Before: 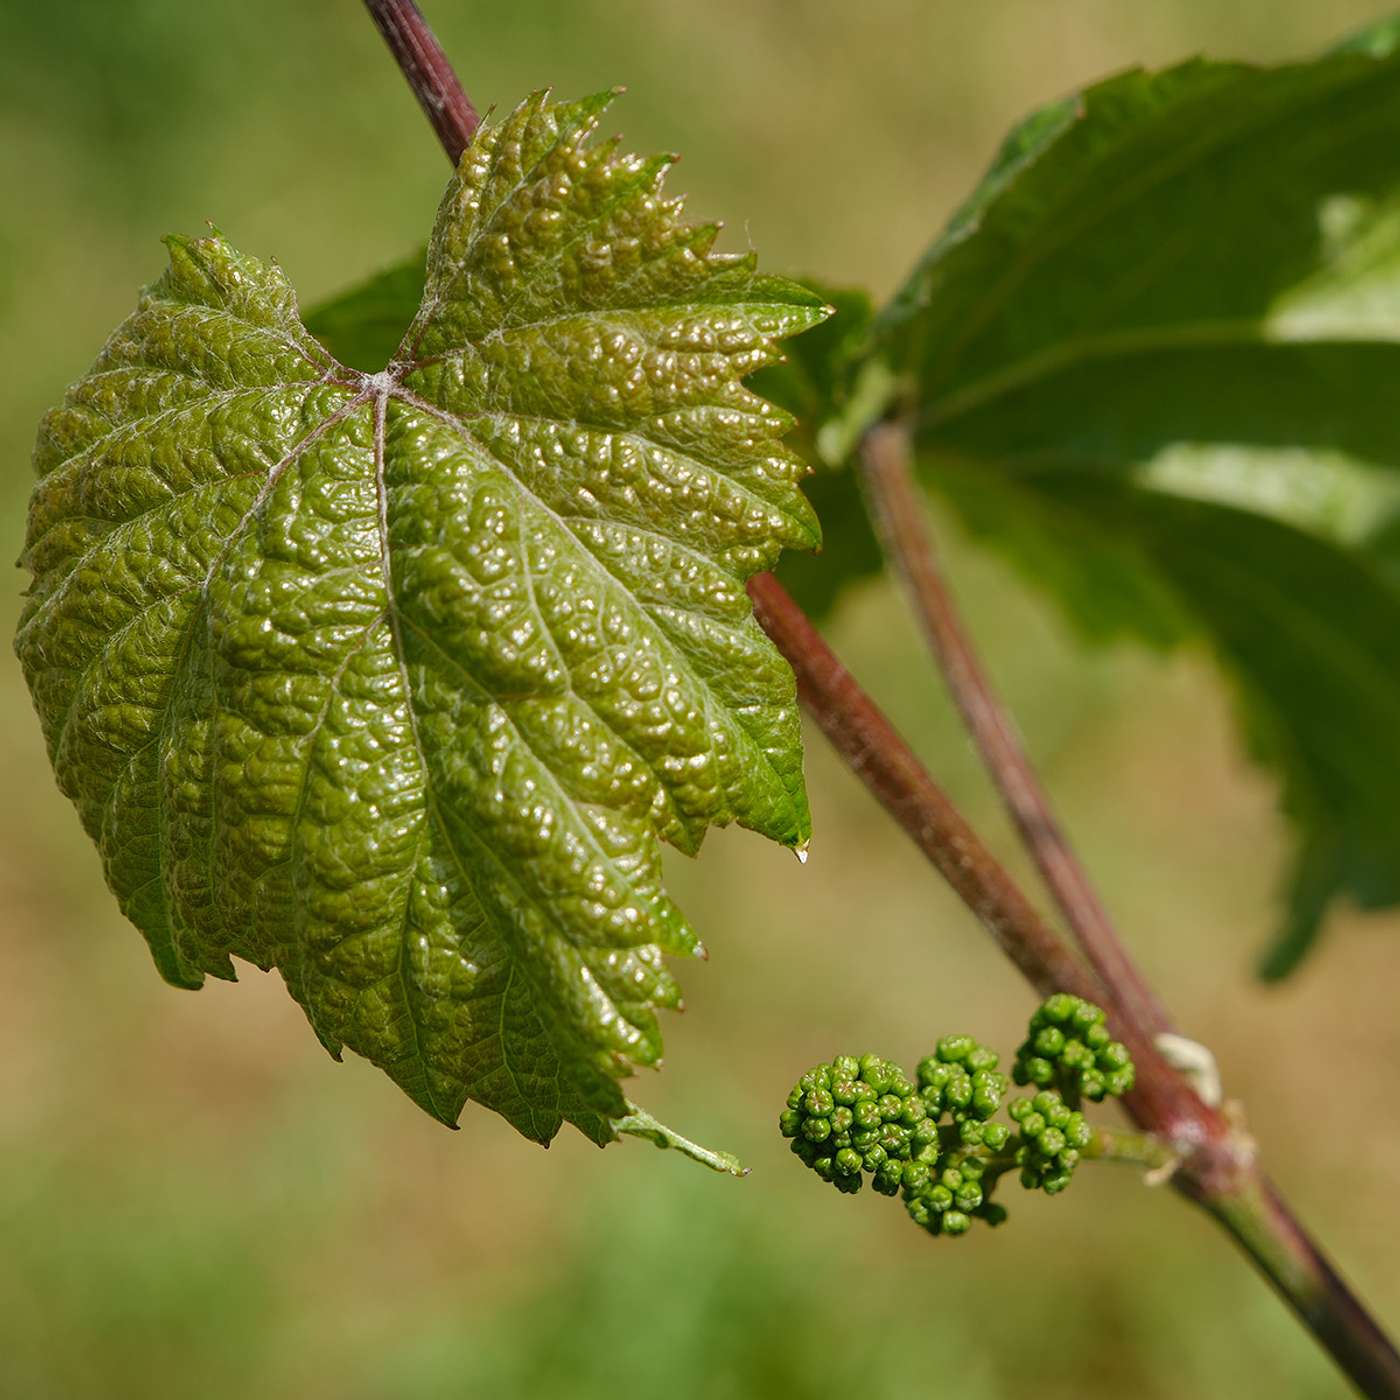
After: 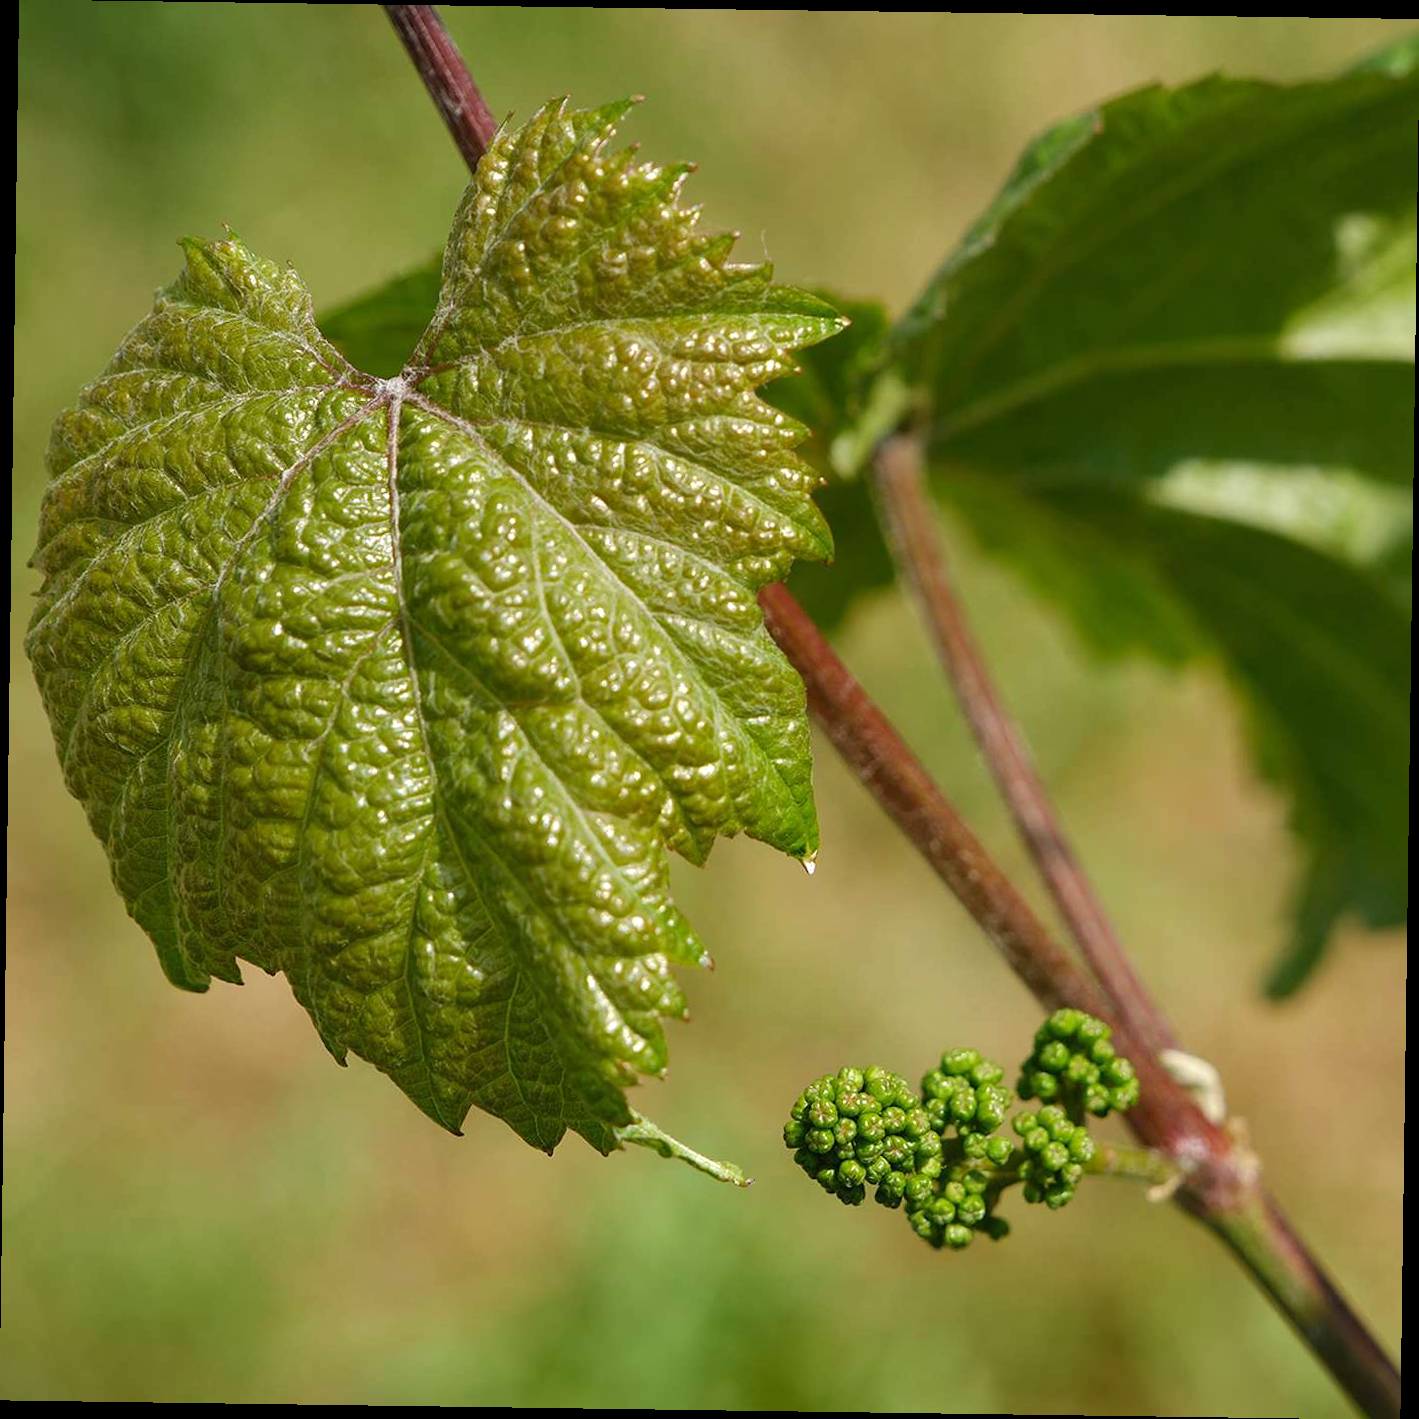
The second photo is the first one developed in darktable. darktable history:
rotate and perspective: rotation 0.8°, automatic cropping off
tone equalizer: on, module defaults
exposure: exposure 0.2 EV, compensate highlight preservation false
